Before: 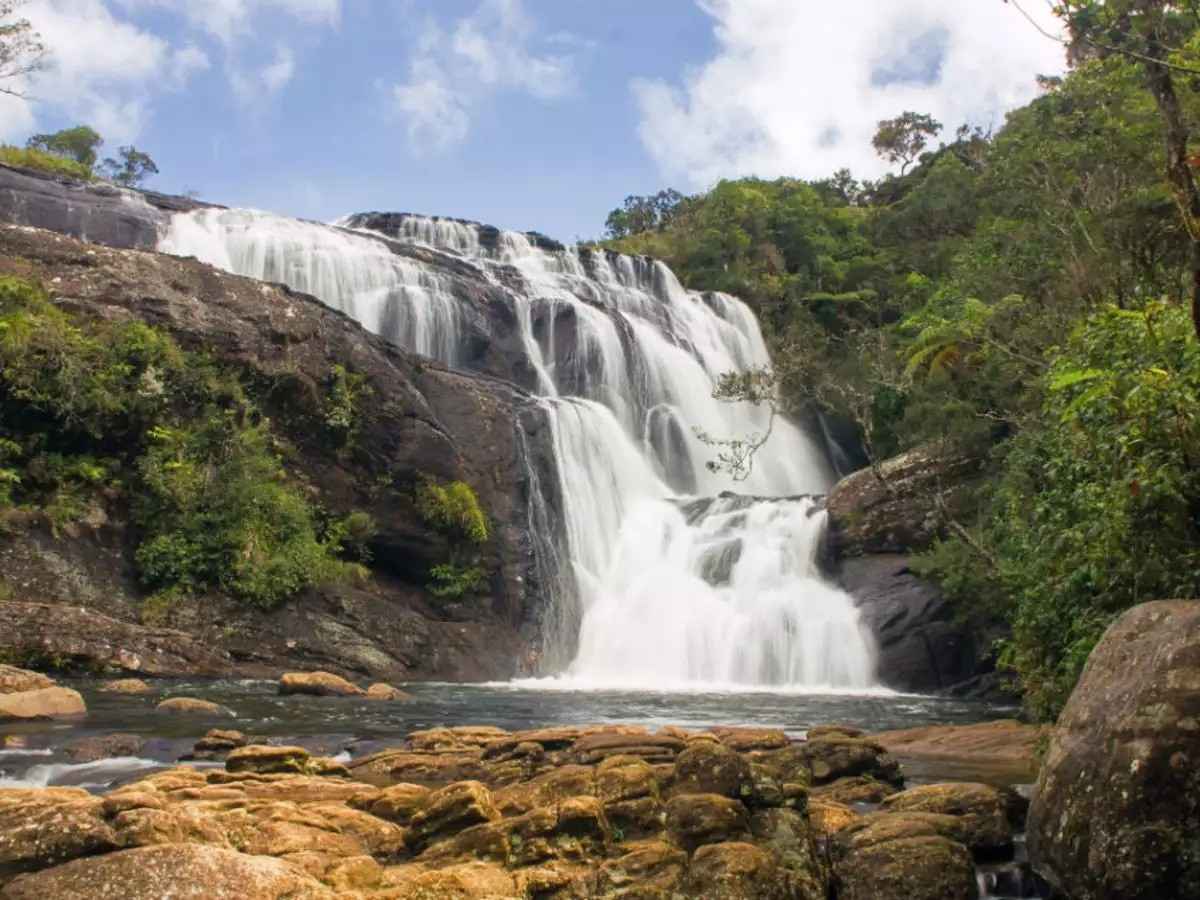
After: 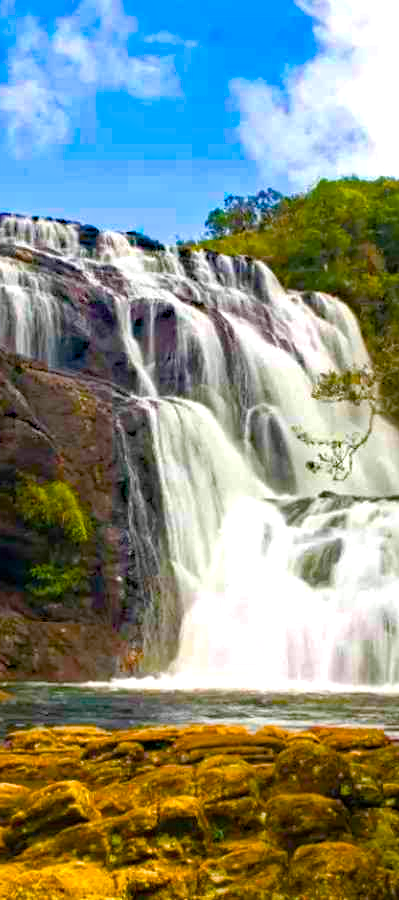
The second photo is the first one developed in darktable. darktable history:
color balance rgb: linear chroma grading › shadows 10%, linear chroma grading › highlights 10%, linear chroma grading › global chroma 15%, linear chroma grading › mid-tones 15%, perceptual saturation grading › global saturation 40%, perceptual saturation grading › highlights -25%, perceptual saturation grading › mid-tones 35%, perceptual saturation grading › shadows 35%, perceptual brilliance grading › global brilliance 11.29%, global vibrance 11.29%
crop: left 33.36%, right 33.36%
haze removal: strength 0.53, distance 0.925, compatibility mode true, adaptive false
